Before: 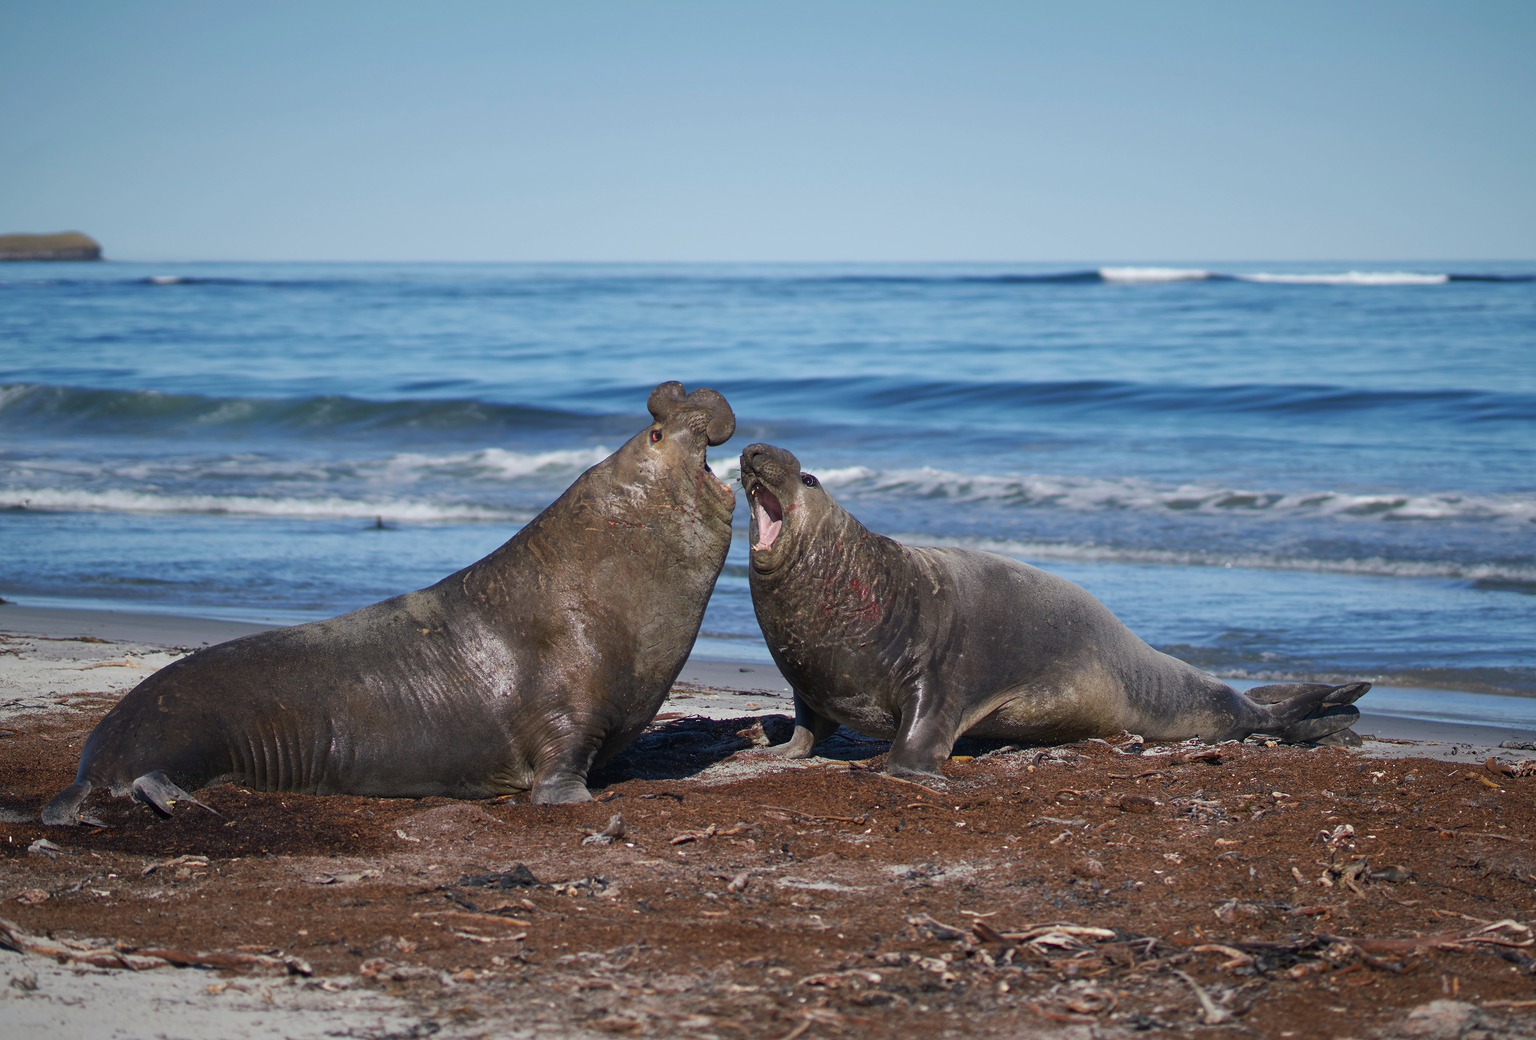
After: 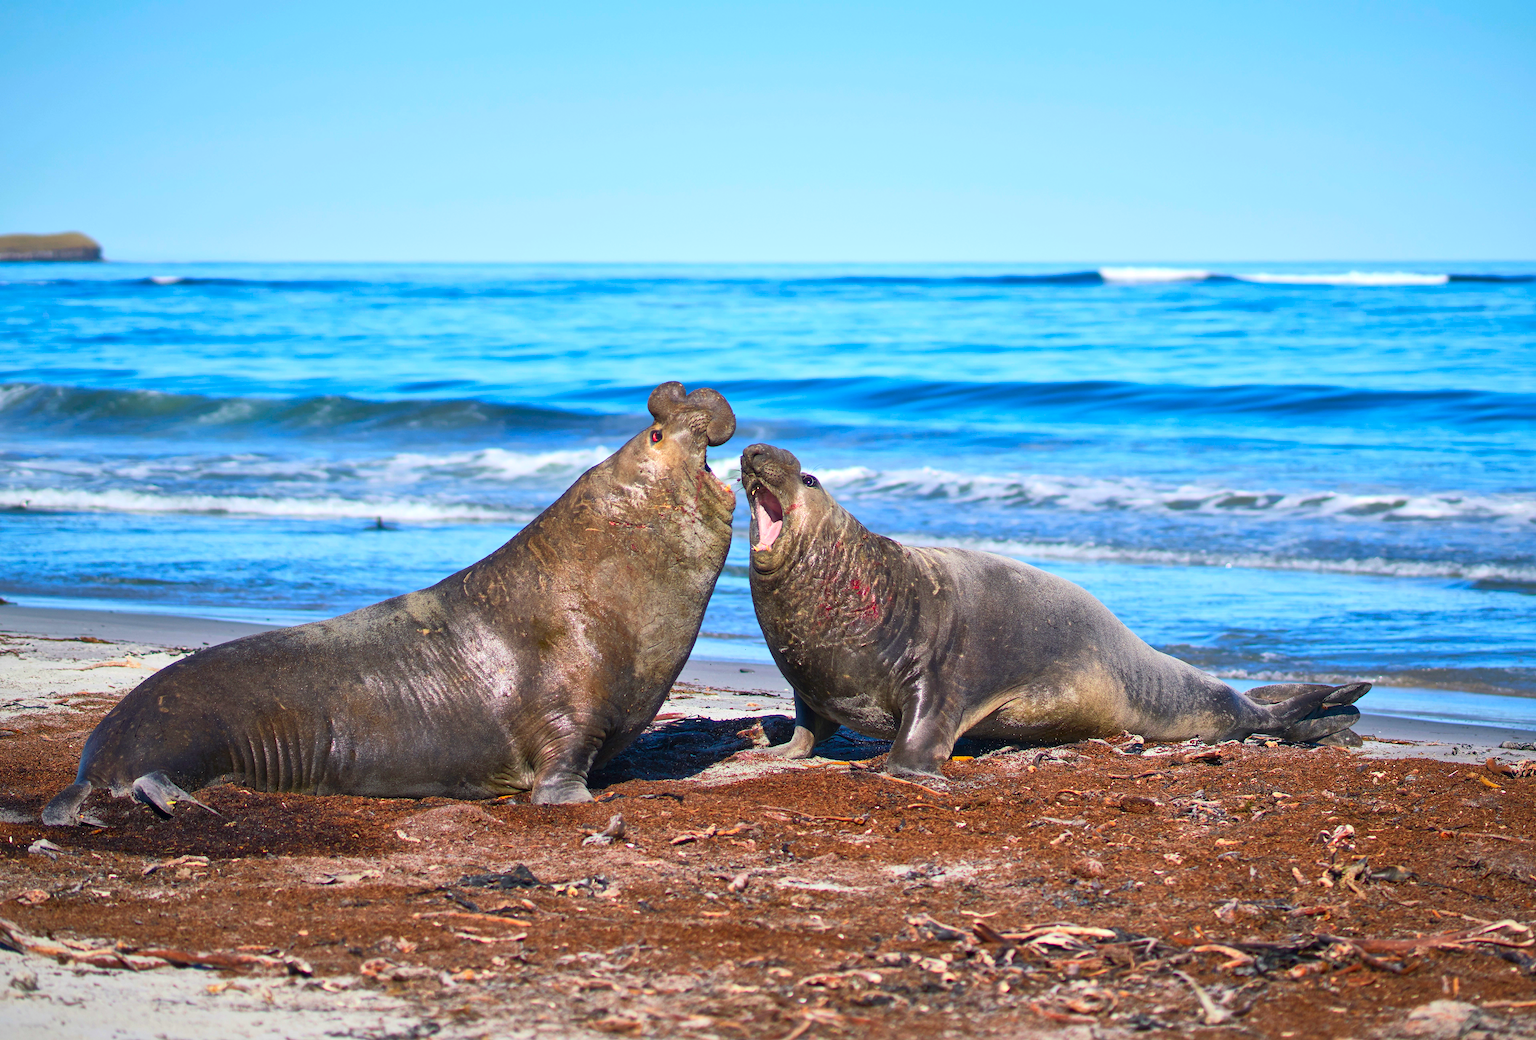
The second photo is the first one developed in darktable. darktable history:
contrast brightness saturation: contrast 0.2, brightness 0.2, saturation 0.8
exposure: exposure 0.2 EV, compensate highlight preservation false
local contrast: mode bilateral grid, contrast 20, coarseness 50, detail 132%, midtone range 0.2
